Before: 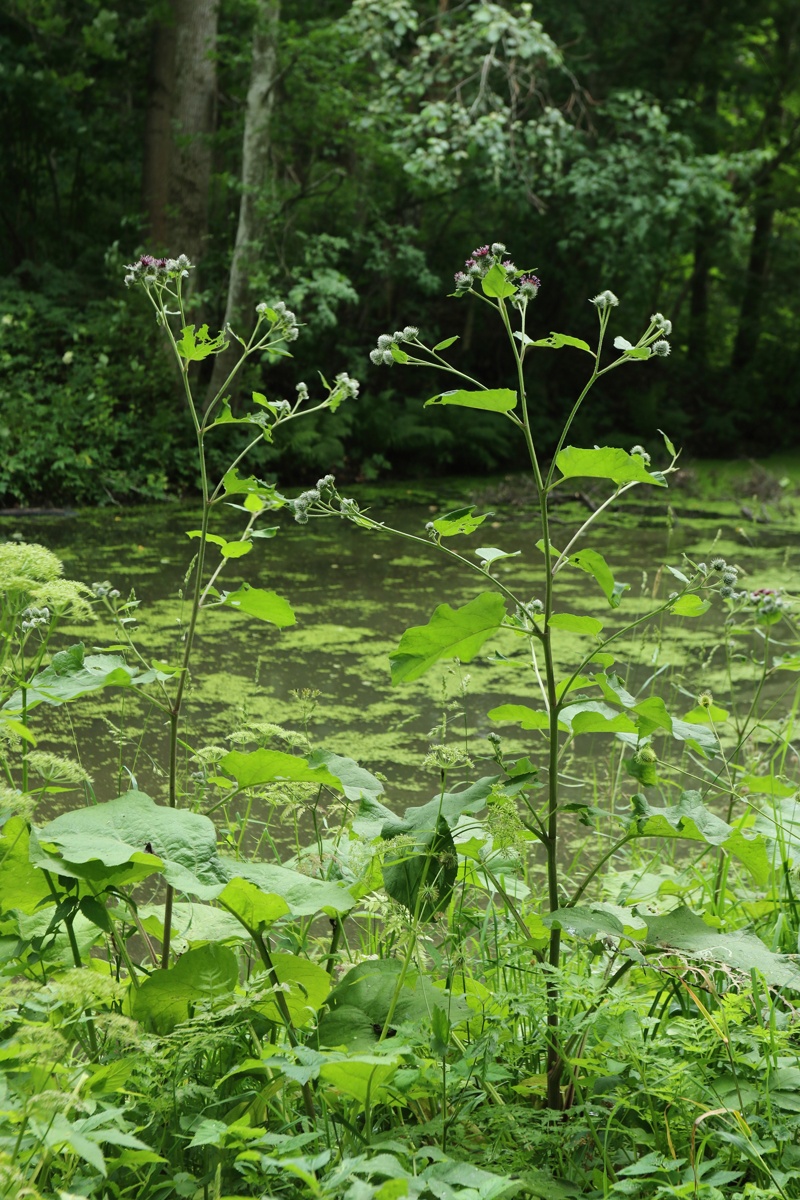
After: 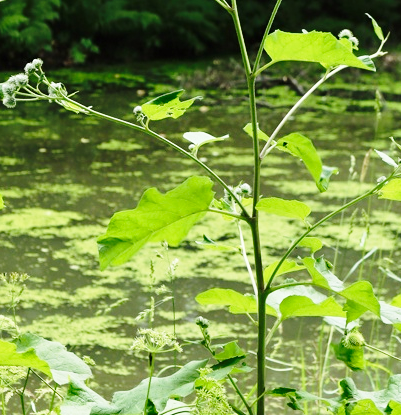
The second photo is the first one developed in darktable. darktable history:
crop: left 36.607%, top 34.735%, right 13.146%, bottom 30.611%
contrast equalizer: octaves 7, y [[0.6 ×6], [0.55 ×6], [0 ×6], [0 ×6], [0 ×6]], mix 0.2
base curve: curves: ch0 [(0, 0) (0.028, 0.03) (0.121, 0.232) (0.46, 0.748) (0.859, 0.968) (1, 1)], preserve colors none
